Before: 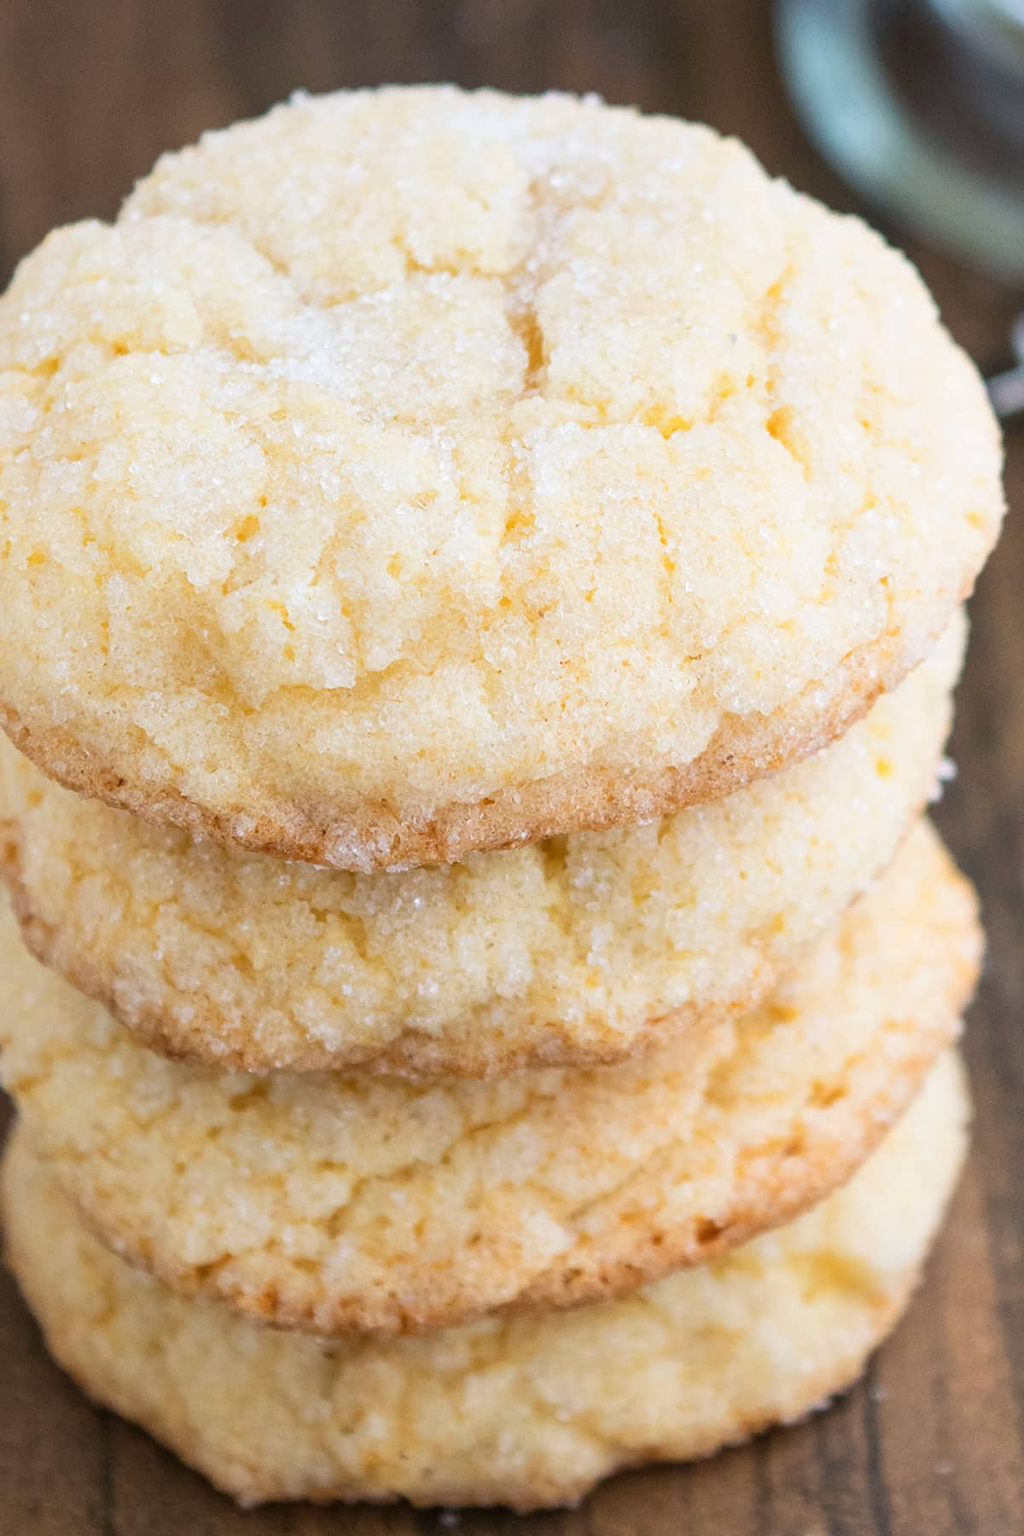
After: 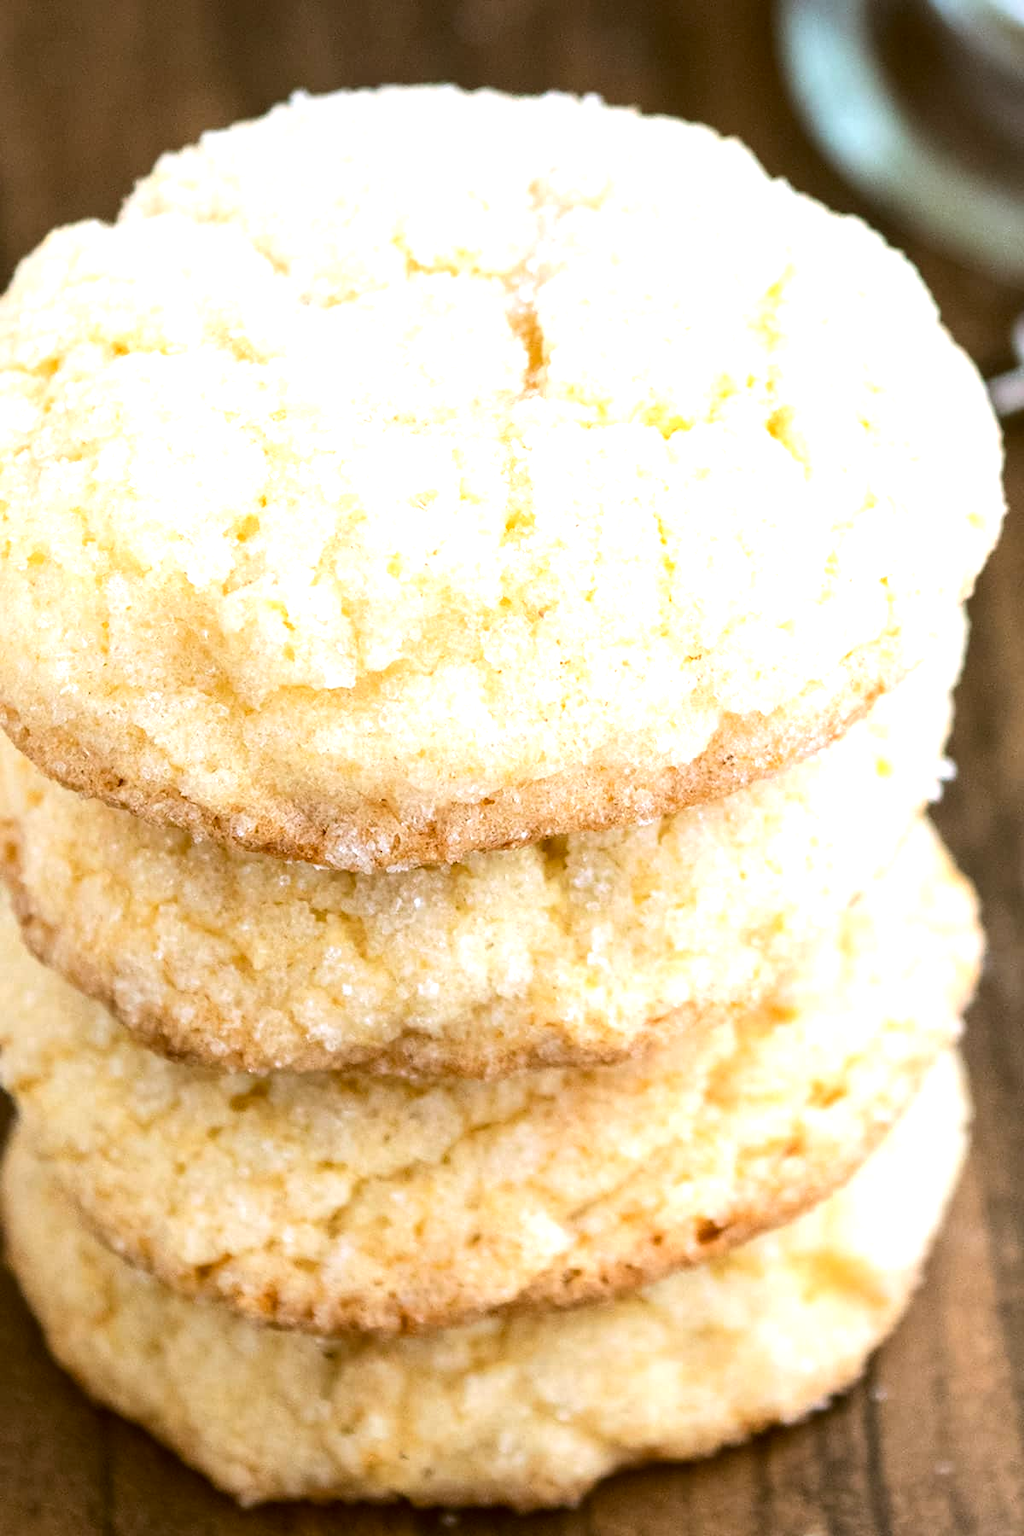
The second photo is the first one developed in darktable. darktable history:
color correction: highlights a* -0.482, highlights b* 0.161, shadows a* 4.66, shadows b* 20.72
tone equalizer: -8 EV -0.75 EV, -7 EV -0.7 EV, -6 EV -0.6 EV, -5 EV -0.4 EV, -3 EV 0.4 EV, -2 EV 0.6 EV, -1 EV 0.7 EV, +0 EV 0.75 EV, edges refinement/feathering 500, mask exposure compensation -1.57 EV, preserve details no
